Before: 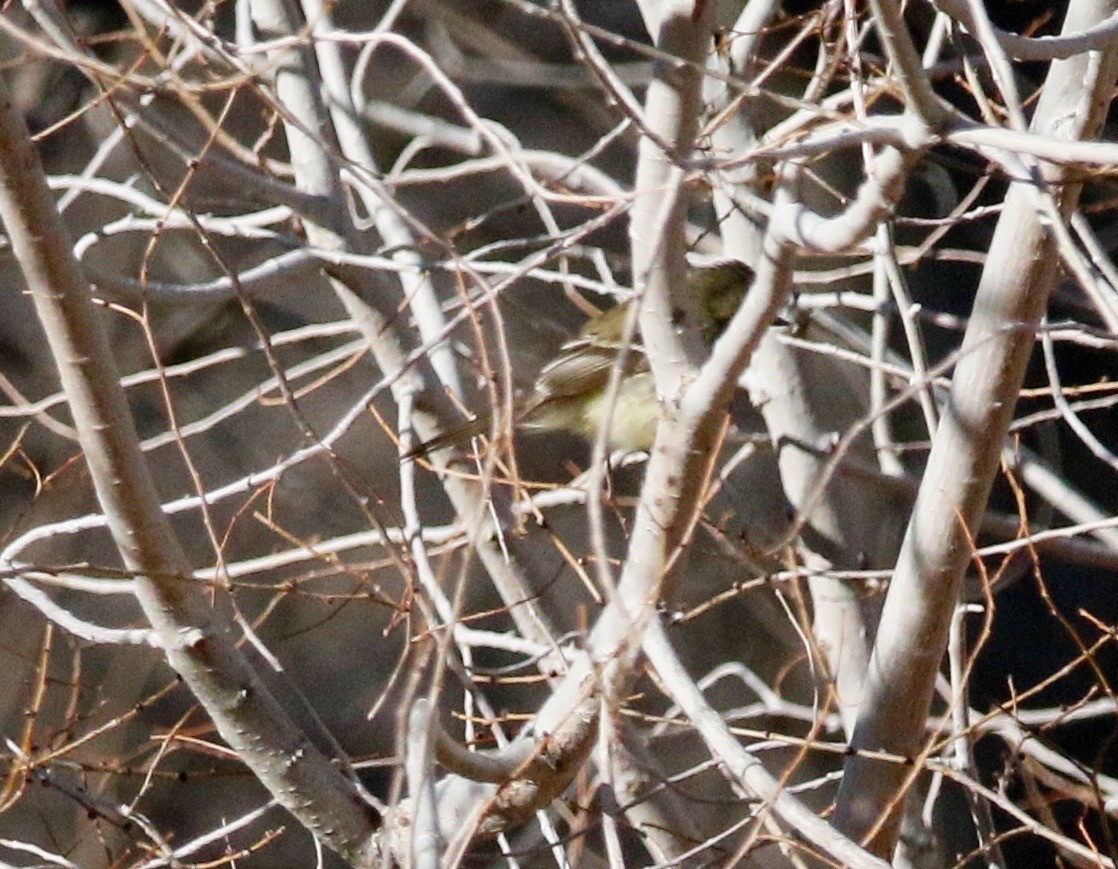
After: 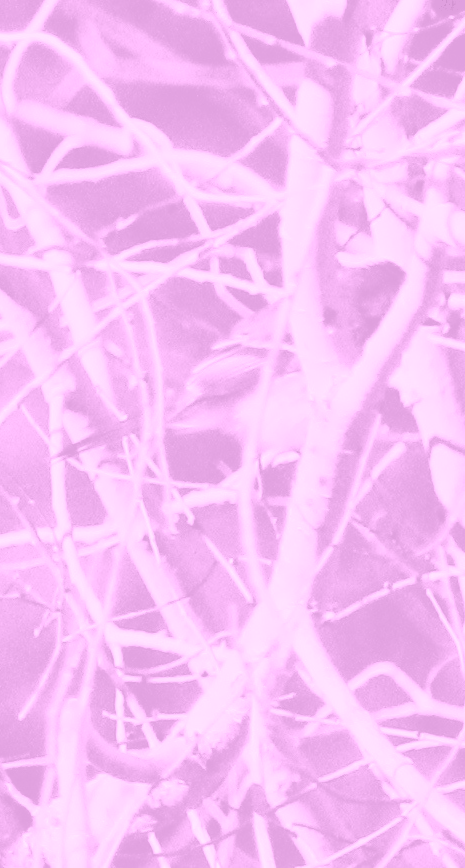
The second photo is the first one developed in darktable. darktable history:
colorize: hue 331.2°, saturation 75%, source mix 30.28%, lightness 70.52%, version 1
crop: left 31.229%, right 27.105%
shadows and highlights: radius 108.52, shadows 40.68, highlights -72.88, low approximation 0.01, soften with gaussian
tone curve: curves: ch0 [(0, 0) (0.003, 0.177) (0.011, 0.177) (0.025, 0.176) (0.044, 0.178) (0.069, 0.186) (0.1, 0.194) (0.136, 0.203) (0.177, 0.223) (0.224, 0.255) (0.277, 0.305) (0.335, 0.383) (0.399, 0.467) (0.468, 0.546) (0.543, 0.616) (0.623, 0.694) (0.709, 0.764) (0.801, 0.834) (0.898, 0.901) (1, 1)], preserve colors none
